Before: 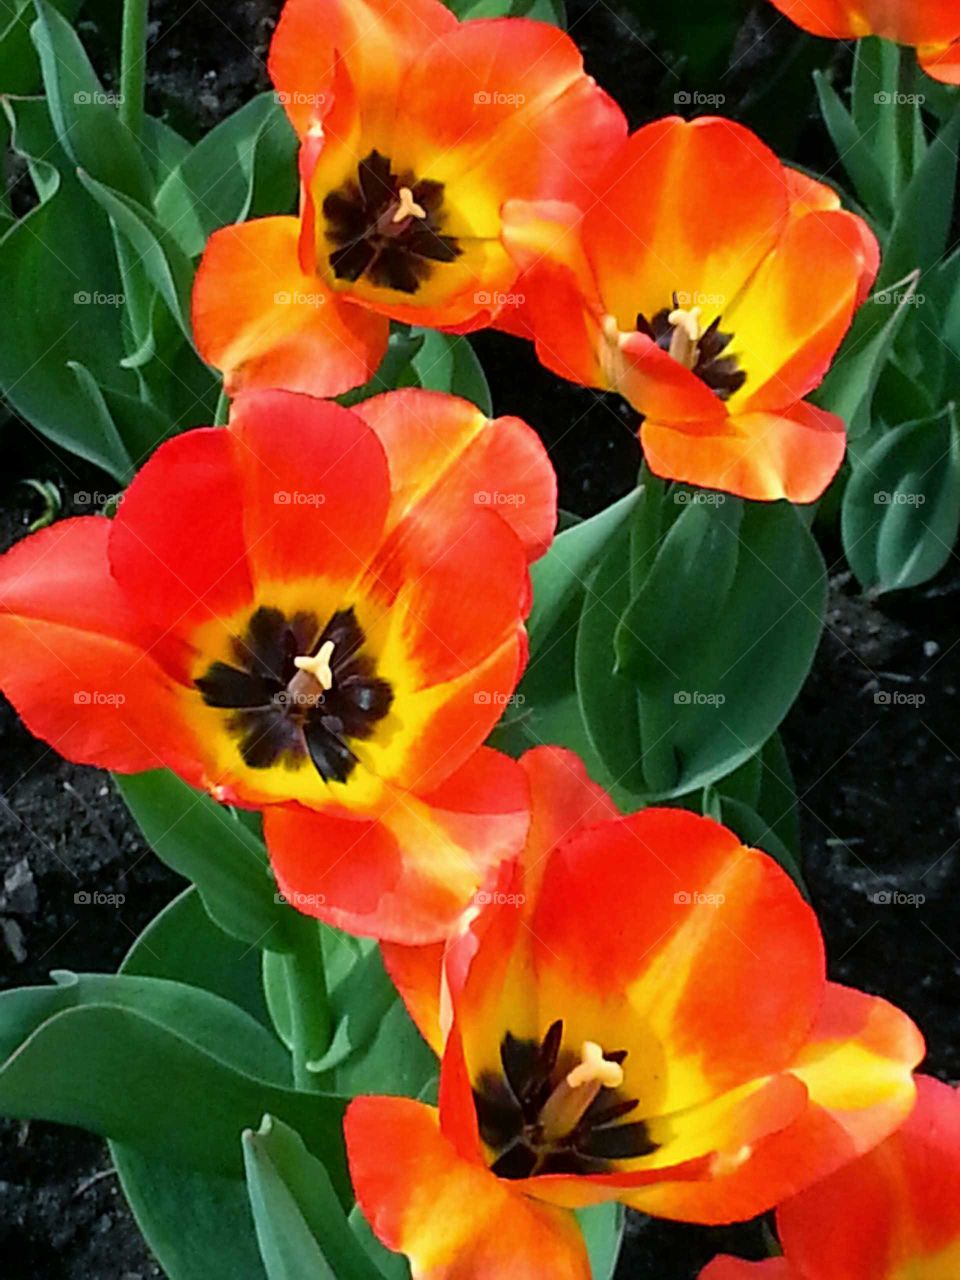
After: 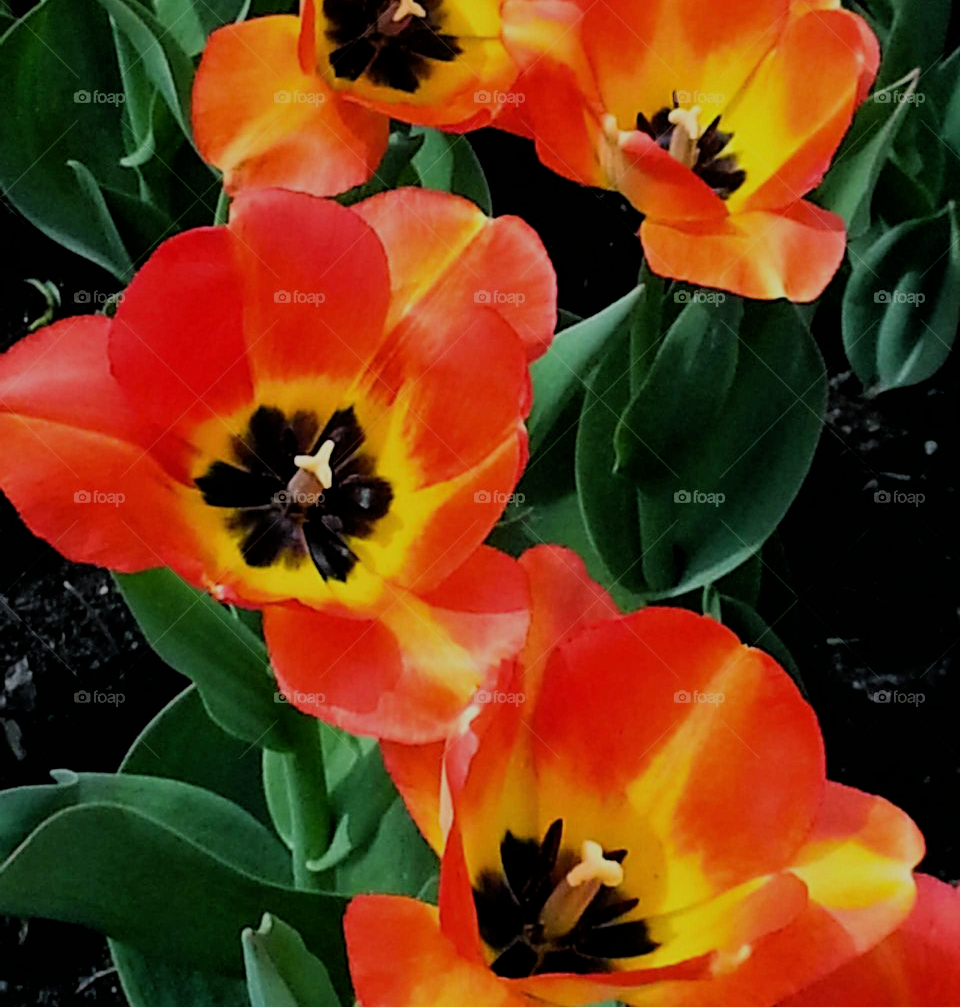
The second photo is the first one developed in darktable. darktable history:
crop and rotate: top 15.774%, bottom 5.506%
filmic rgb: black relative exposure -5 EV, hardness 2.88, contrast 1.1, highlights saturation mix -20%
rotate and perspective: automatic cropping off
exposure: exposure -0.36 EV, compensate highlight preservation false
